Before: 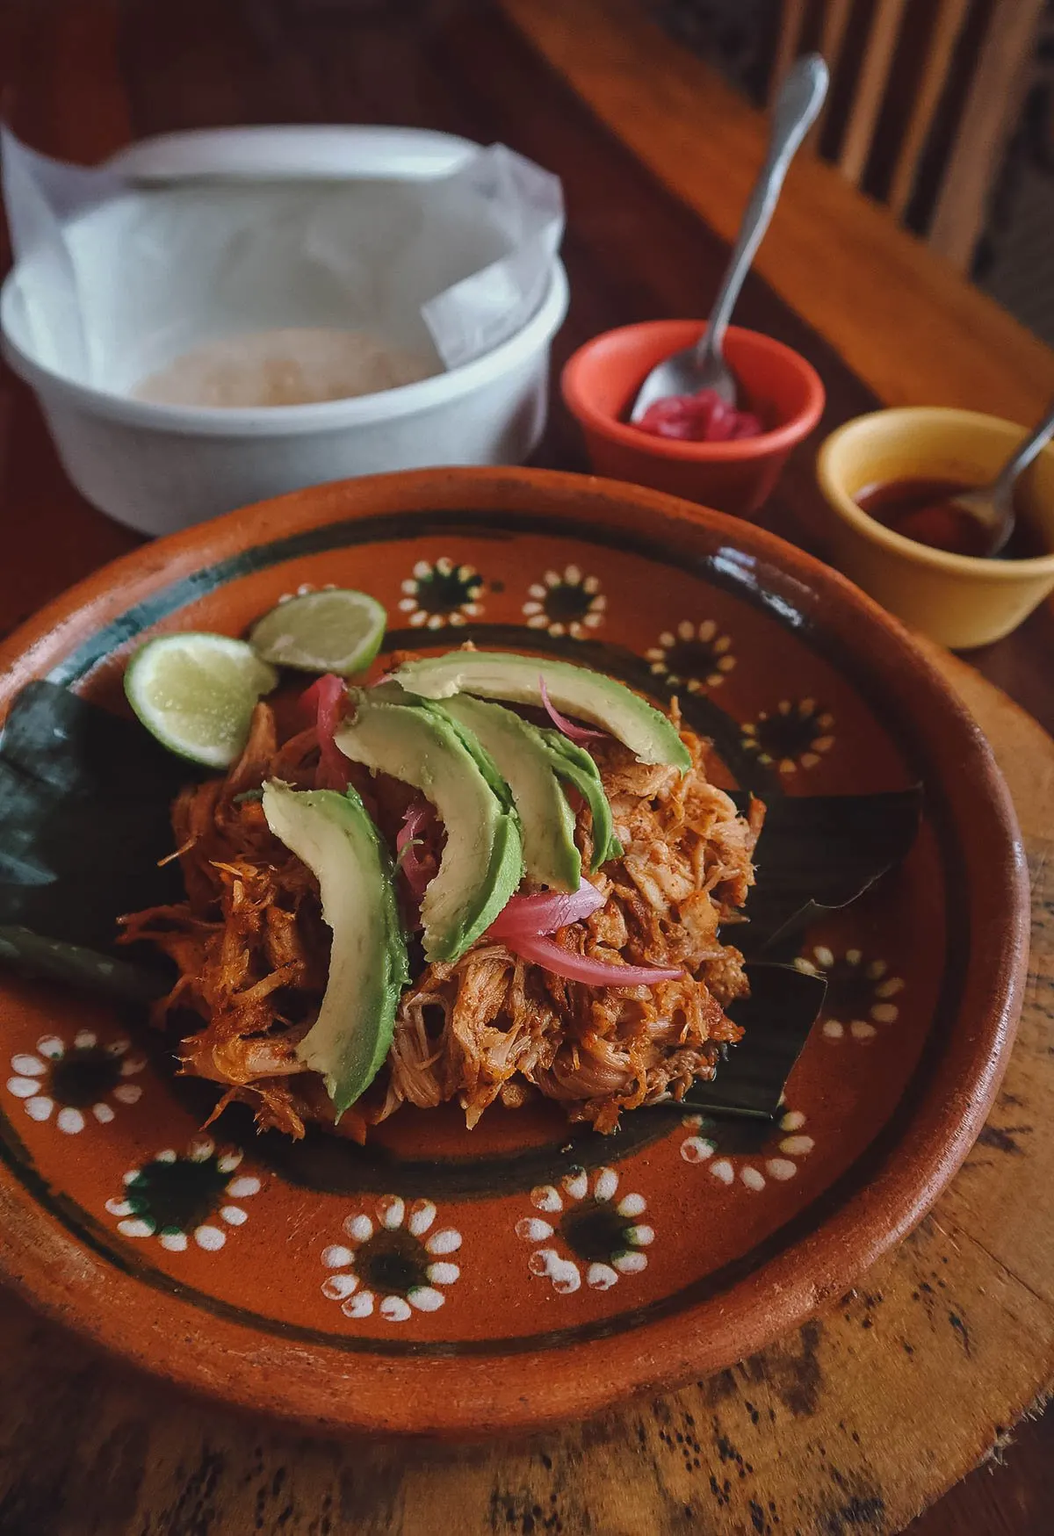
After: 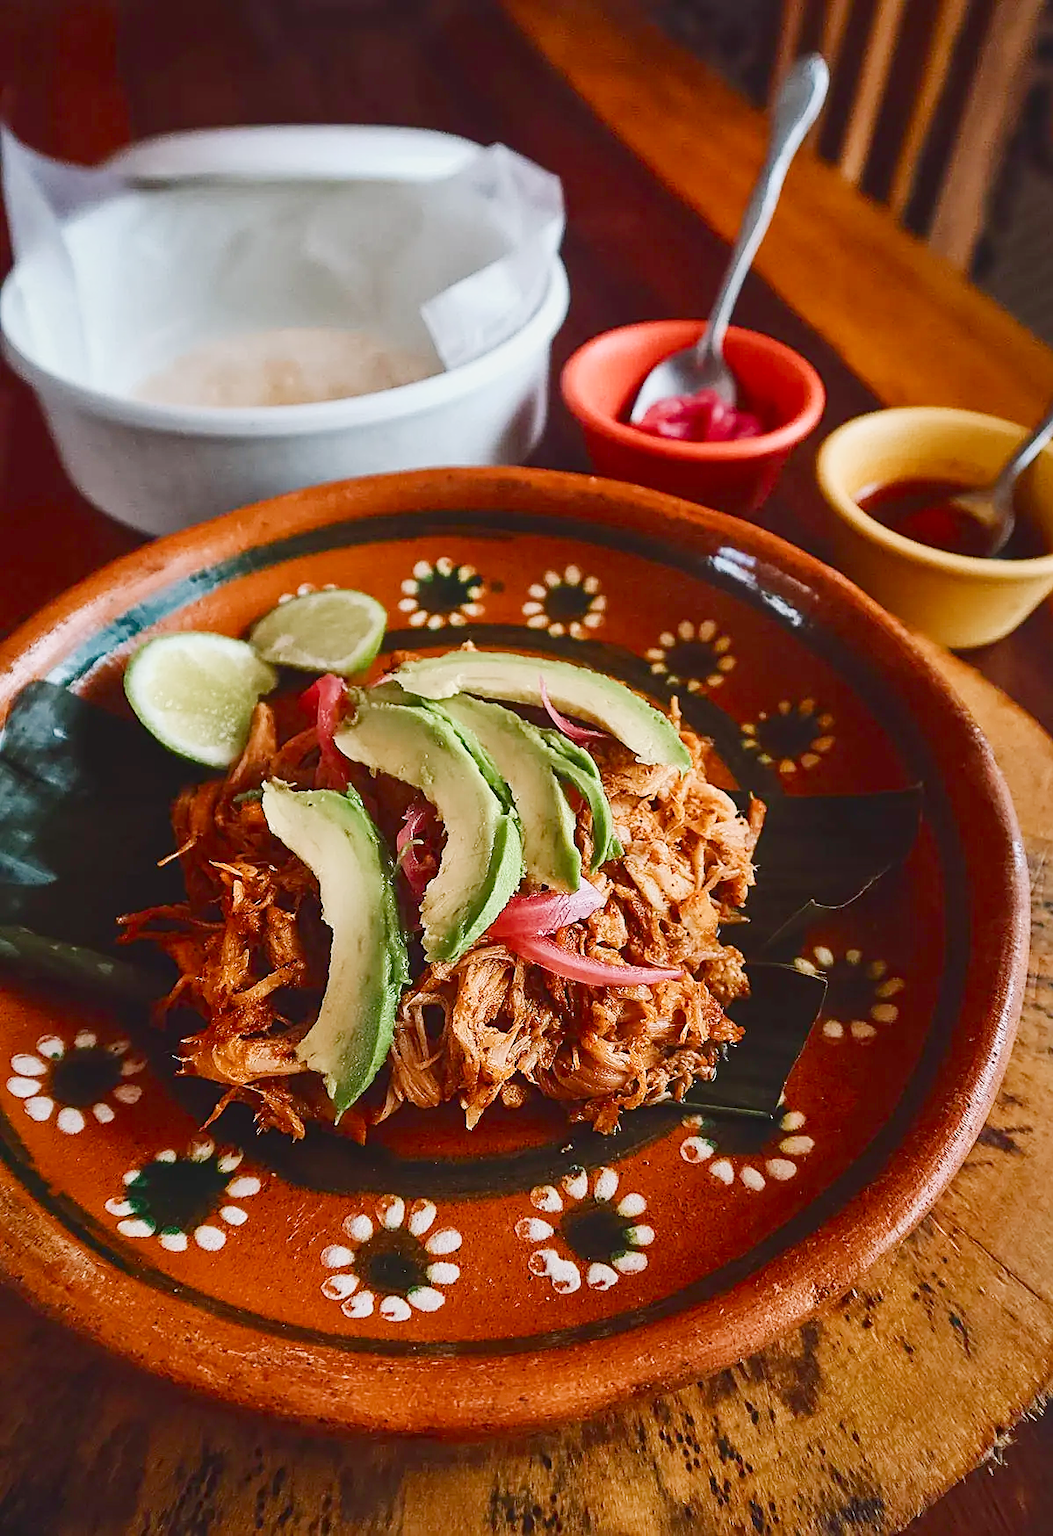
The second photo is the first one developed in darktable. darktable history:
base curve: curves: ch0 [(0, 0) (0.204, 0.334) (0.55, 0.733) (1, 1)], preserve colors none
color balance rgb: shadows lift › chroma 1%, shadows lift › hue 113°, highlights gain › chroma 0.2%, highlights gain › hue 333°, perceptual saturation grading › global saturation 20%, perceptual saturation grading › highlights -50%, perceptual saturation grading › shadows 25%, contrast -20%
contrast brightness saturation: contrast 0.28
sharpen: on, module defaults
